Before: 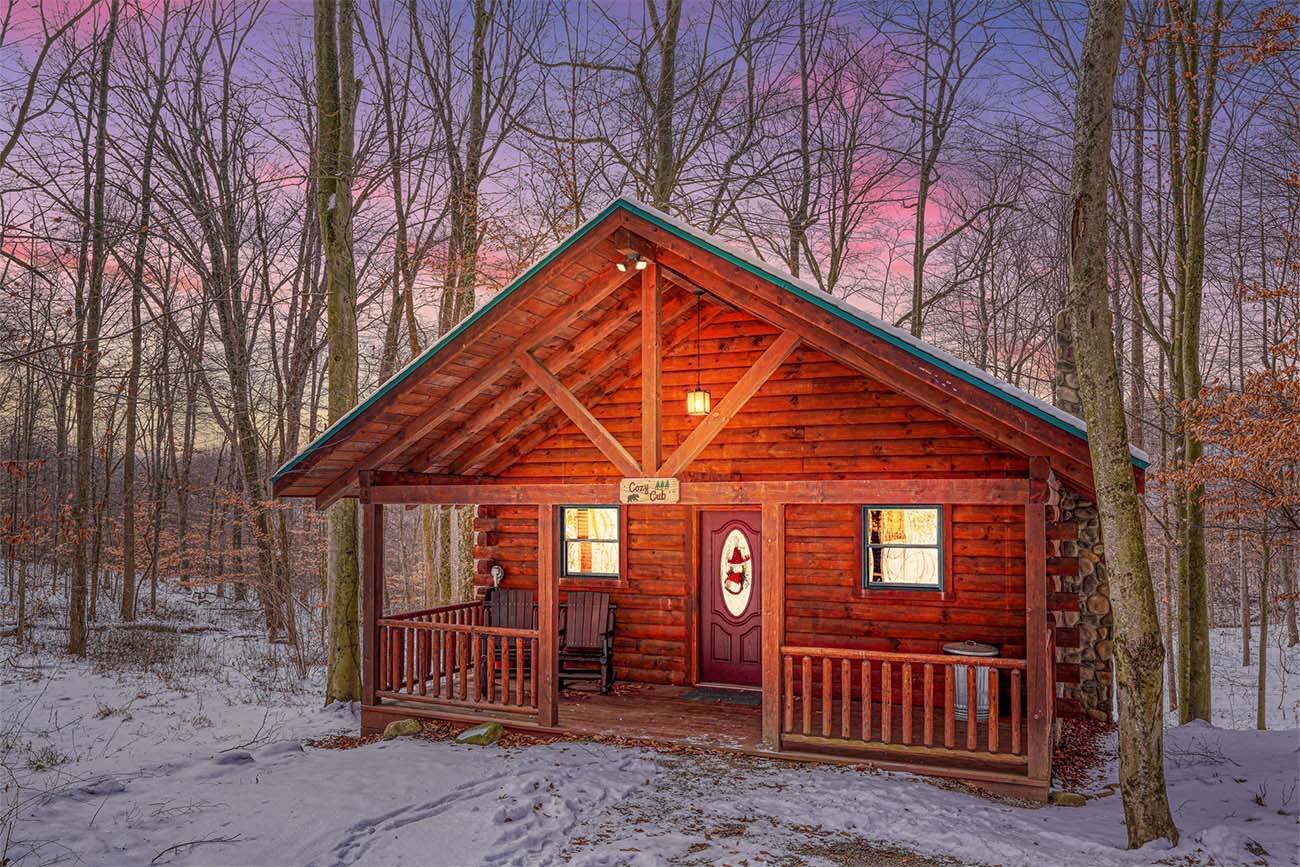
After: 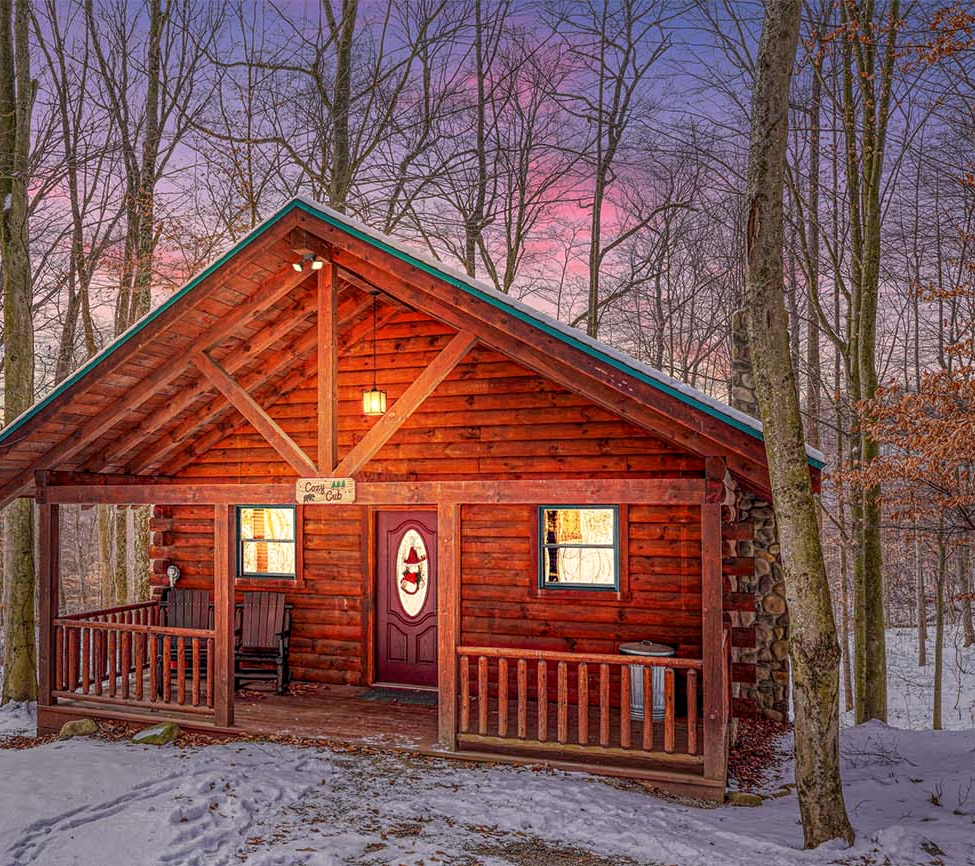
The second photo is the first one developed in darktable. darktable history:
crop and rotate: left 24.959%
local contrast: highlights 107%, shadows 97%, detail 119%, midtone range 0.2
